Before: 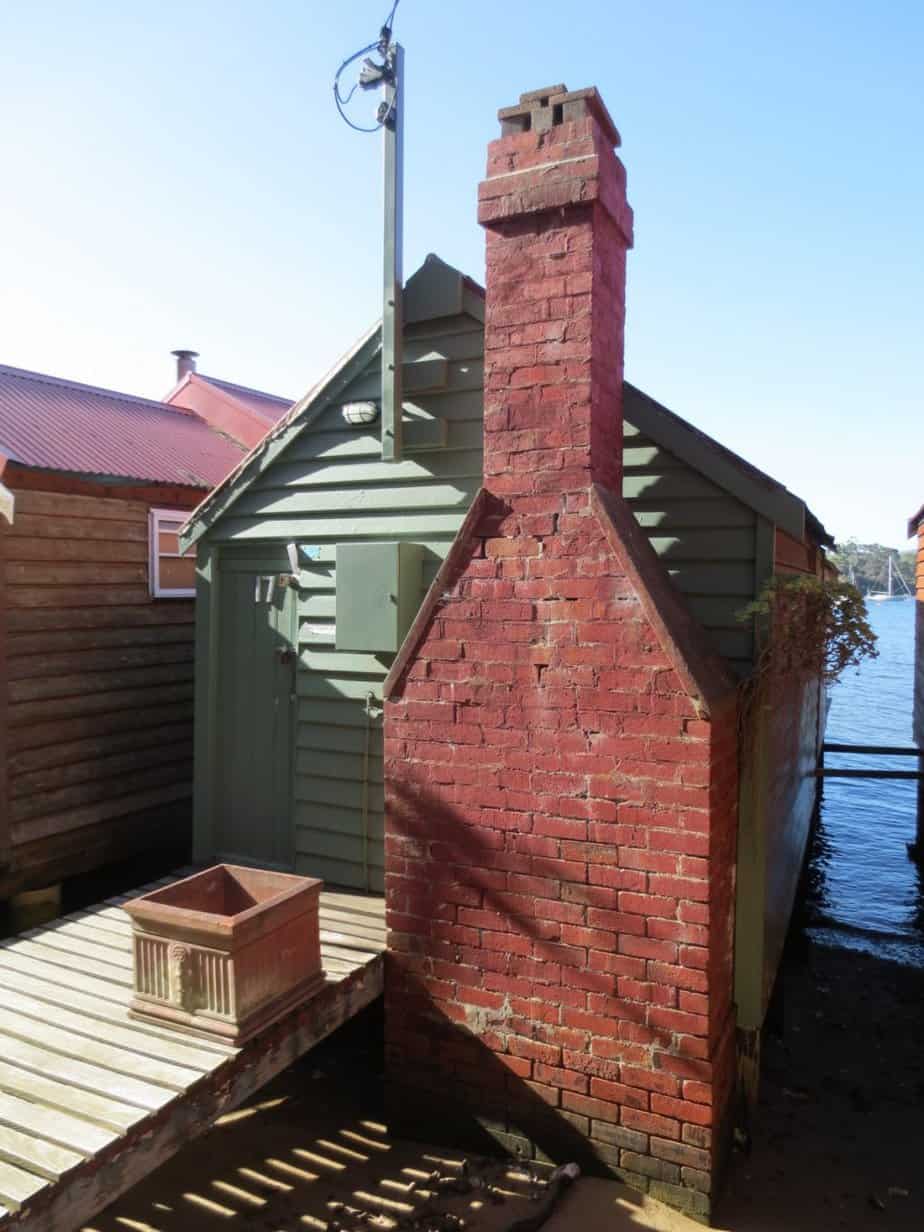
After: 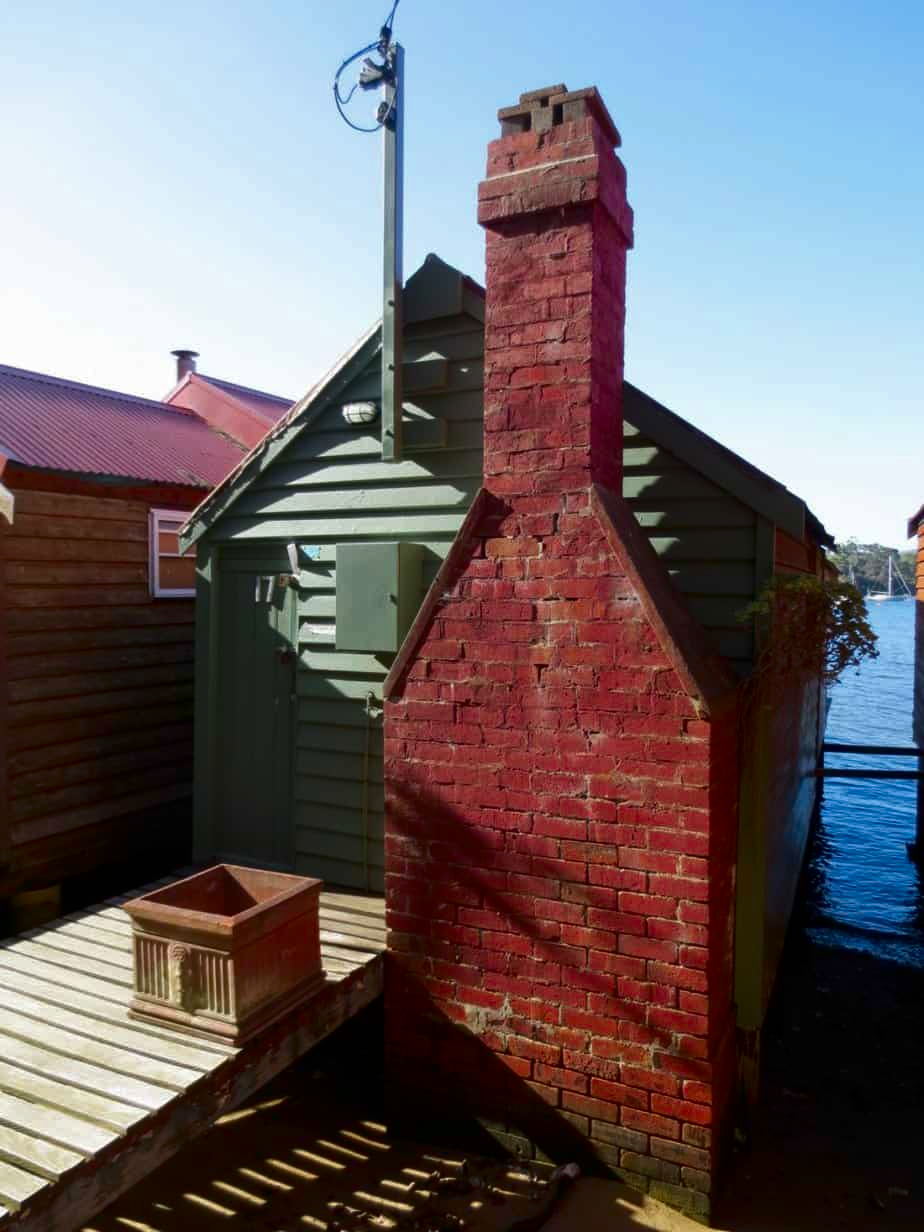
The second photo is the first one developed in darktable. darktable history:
exposure: compensate exposure bias true, compensate highlight preservation false
contrast brightness saturation: brightness -0.247, saturation 0.201
